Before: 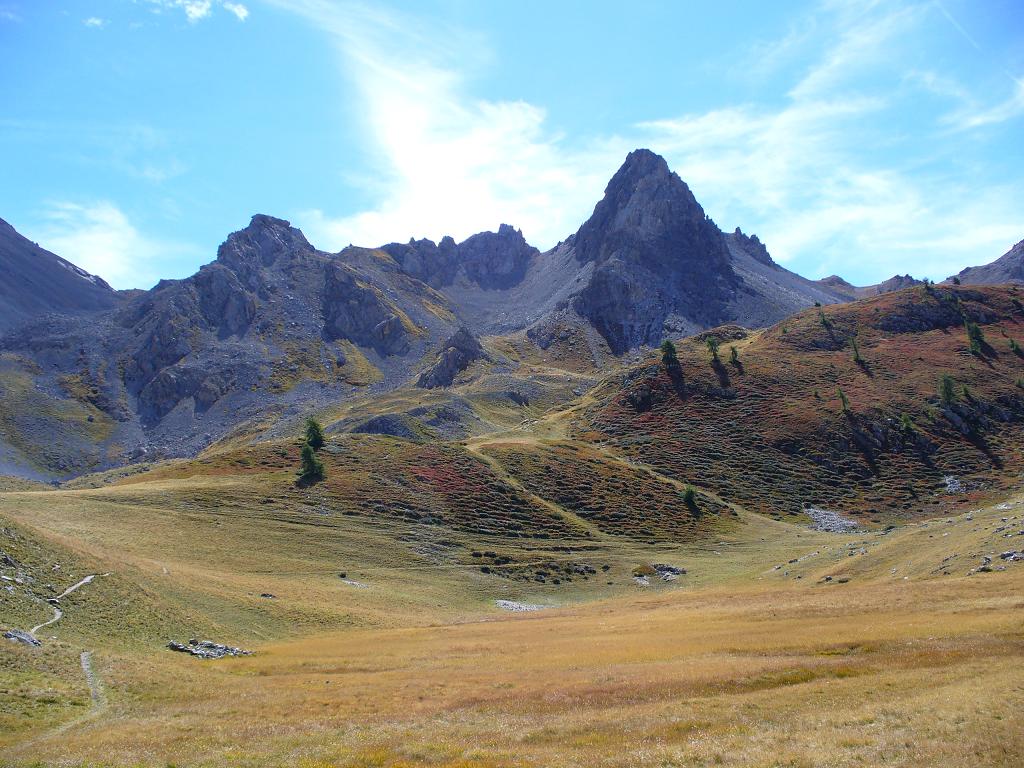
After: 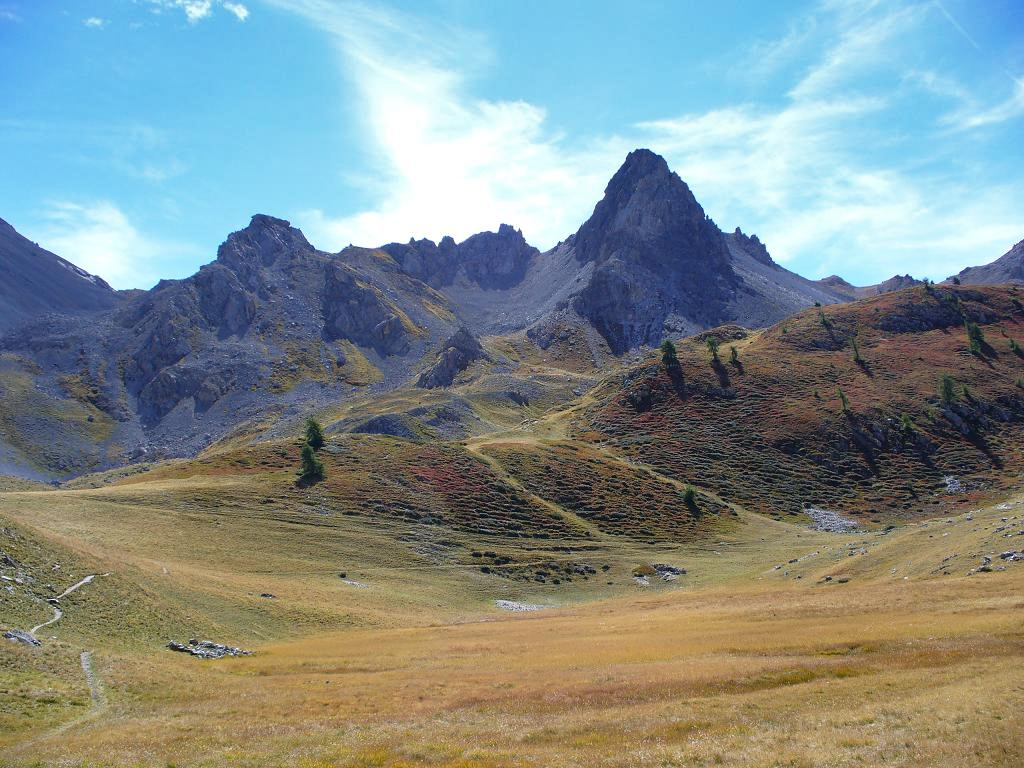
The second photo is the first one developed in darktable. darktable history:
shadows and highlights: shadows 22.75, highlights -49.34, soften with gaussian
